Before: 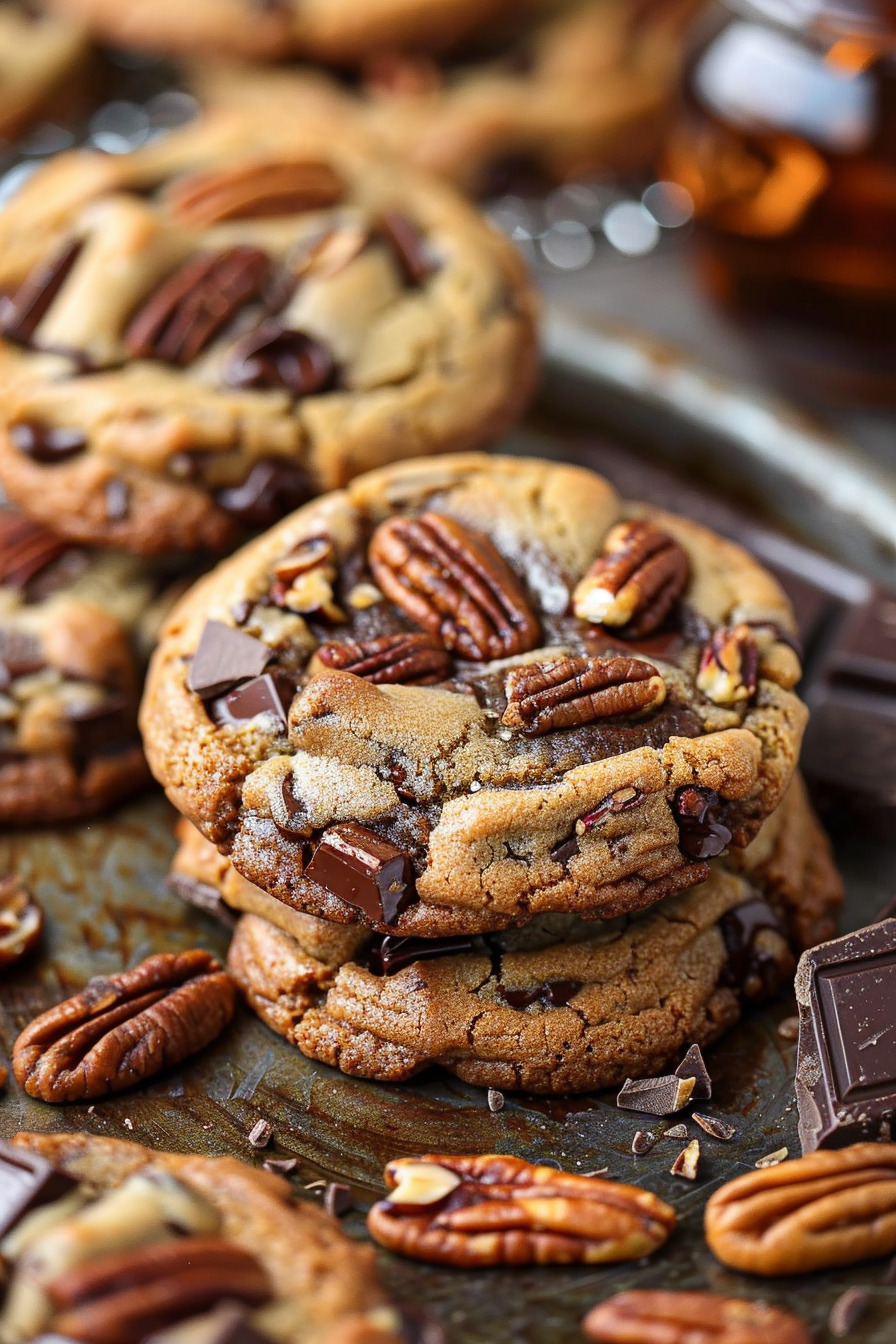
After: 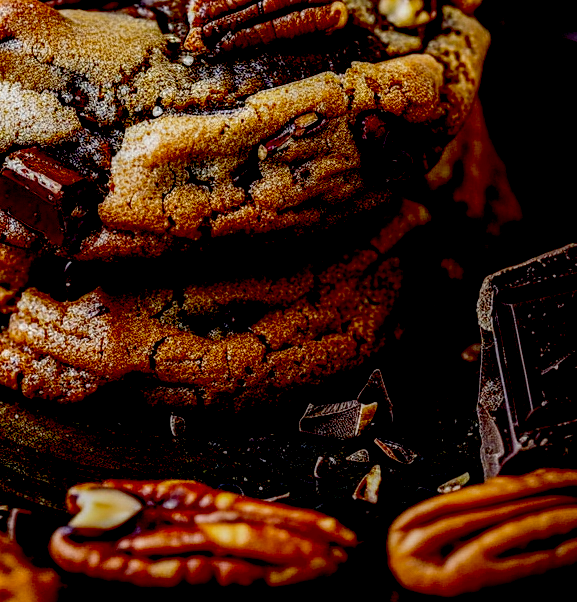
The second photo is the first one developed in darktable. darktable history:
exposure: black level correction 0.1, exposure -0.092 EV, compensate highlight preservation false
crop and rotate: left 35.509%, top 50.238%, bottom 4.934%
local contrast: detail 160%
